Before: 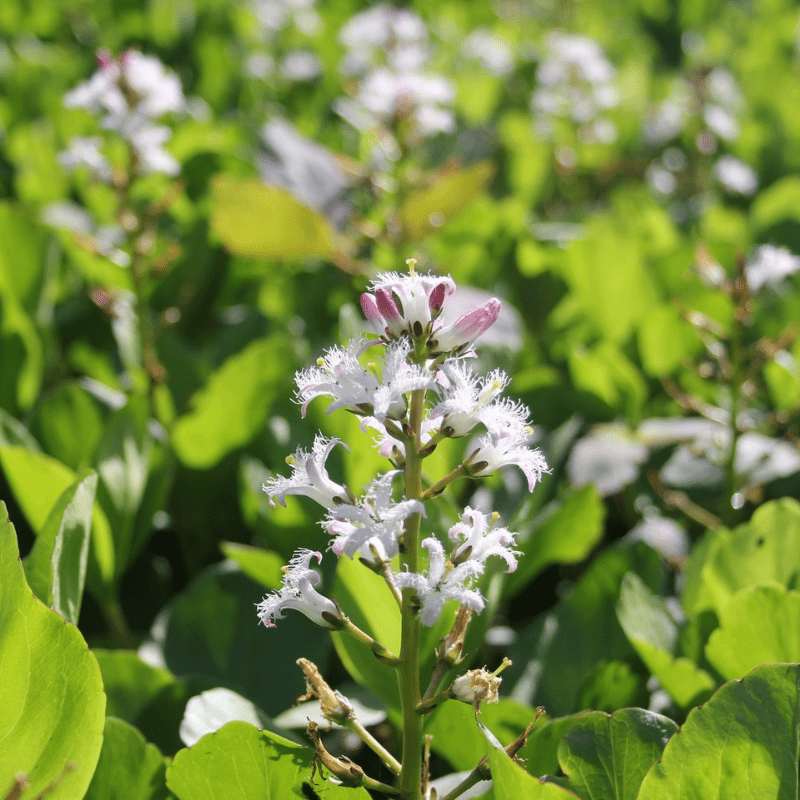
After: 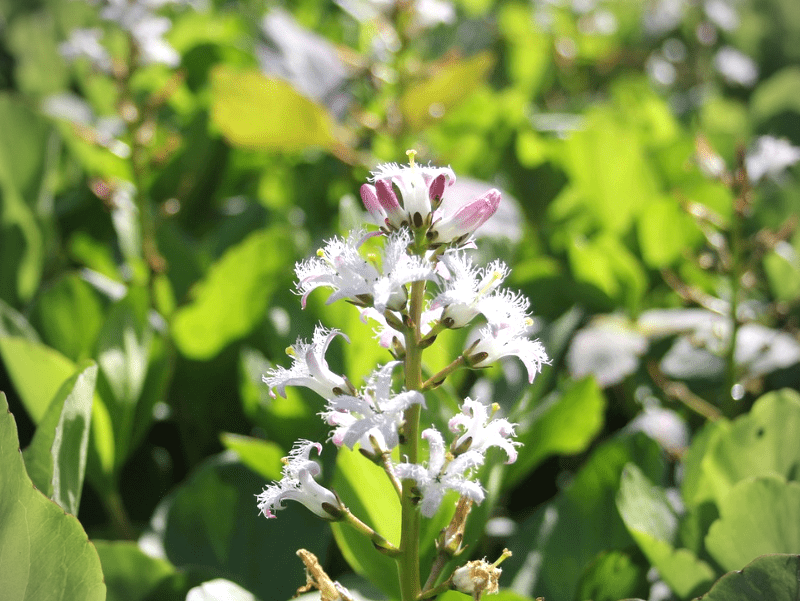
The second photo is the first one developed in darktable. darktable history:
exposure: exposure 0.179 EV, compensate highlight preservation false
levels: black 0.016%, levels [0, 0.476, 0.951]
vignetting: brightness -0.575
crop: top 13.724%, bottom 11.088%
